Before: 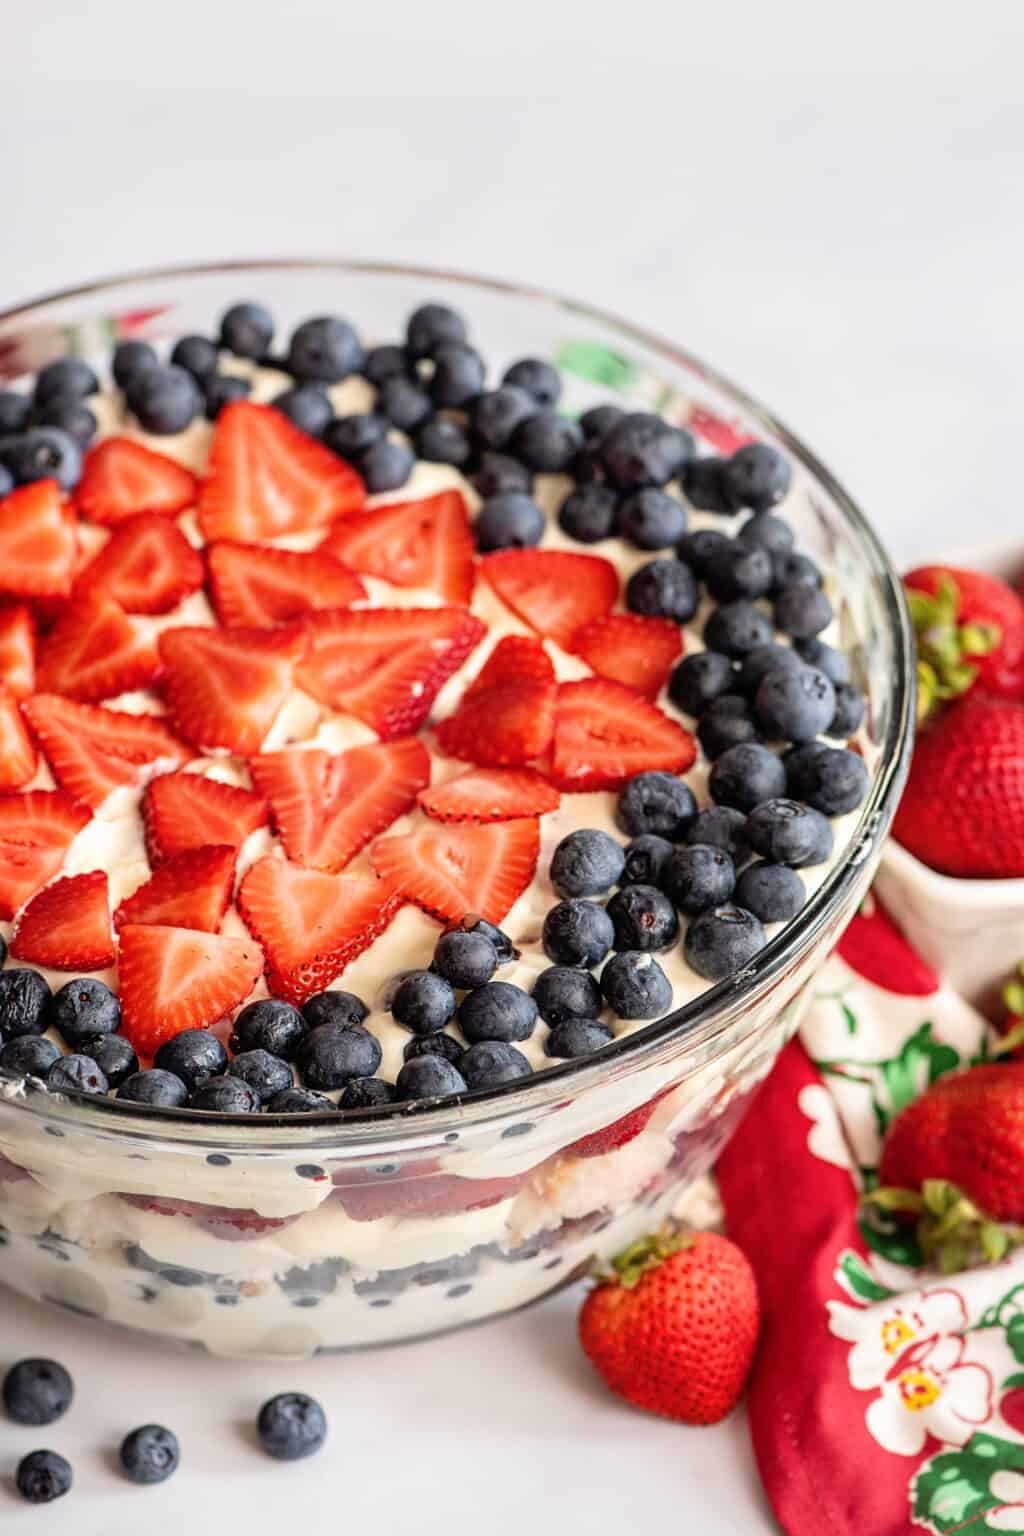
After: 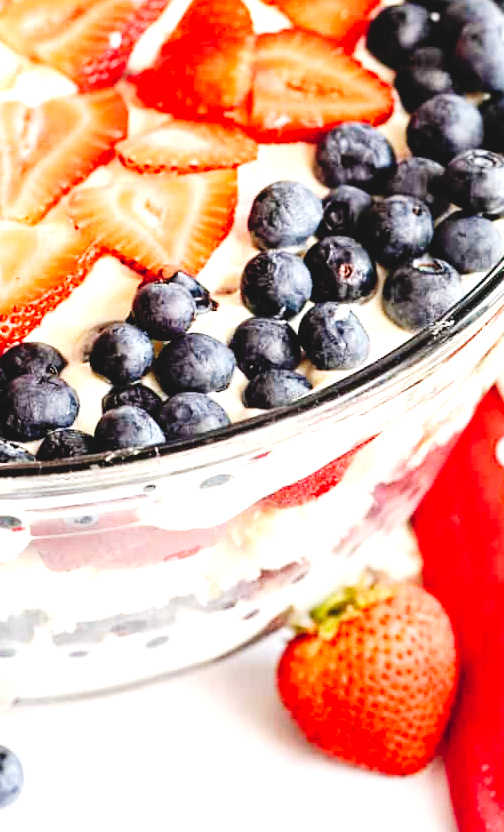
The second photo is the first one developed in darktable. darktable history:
sharpen: radius 5.363, amount 0.313, threshold 26.13
crop: left 29.553%, top 42.282%, right 20.955%, bottom 3.49%
exposure: black level correction -0.005, exposure 1.003 EV, compensate highlight preservation false
tone curve: curves: ch0 [(0, 0) (0.003, 0.068) (0.011, 0.068) (0.025, 0.068) (0.044, 0.068) (0.069, 0.072) (0.1, 0.072) (0.136, 0.077) (0.177, 0.095) (0.224, 0.126) (0.277, 0.2) (0.335, 0.3) (0.399, 0.407) (0.468, 0.52) (0.543, 0.624) (0.623, 0.721) (0.709, 0.811) (0.801, 0.88) (0.898, 0.942) (1, 1)], preserve colors none
